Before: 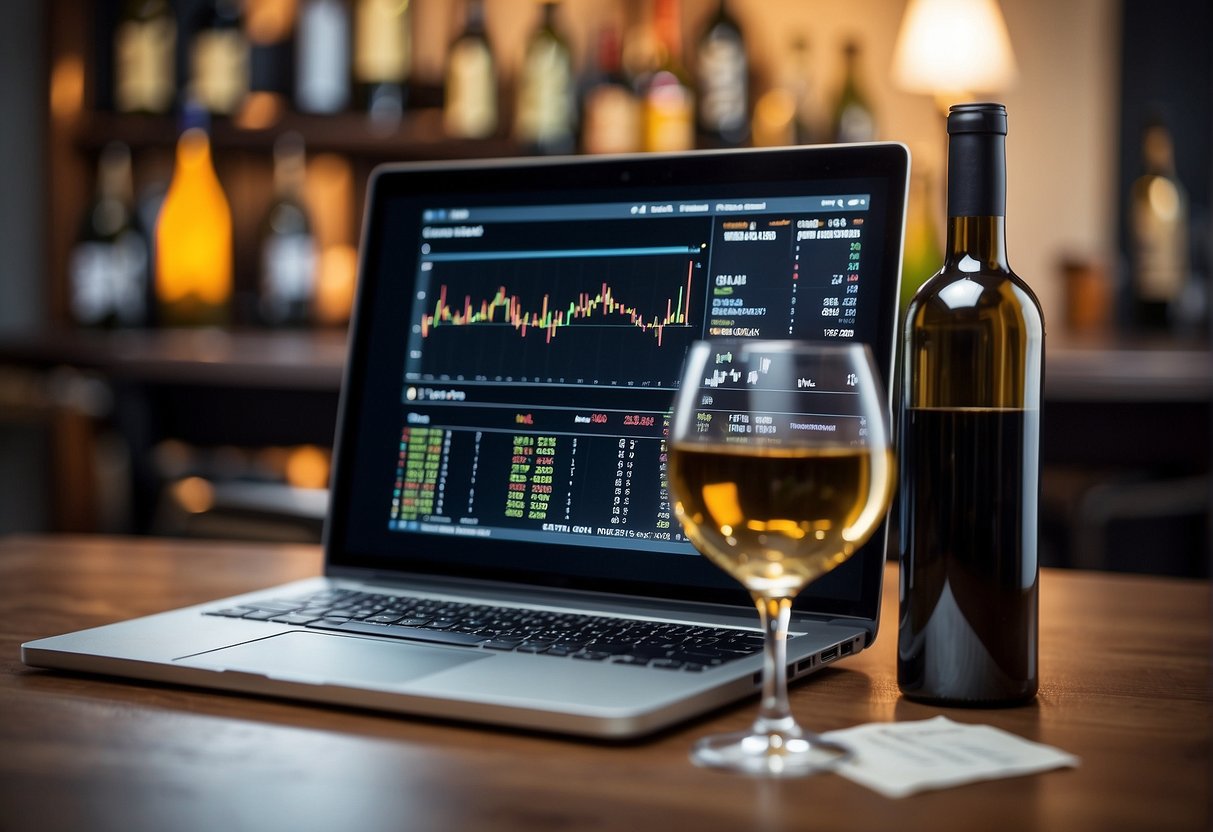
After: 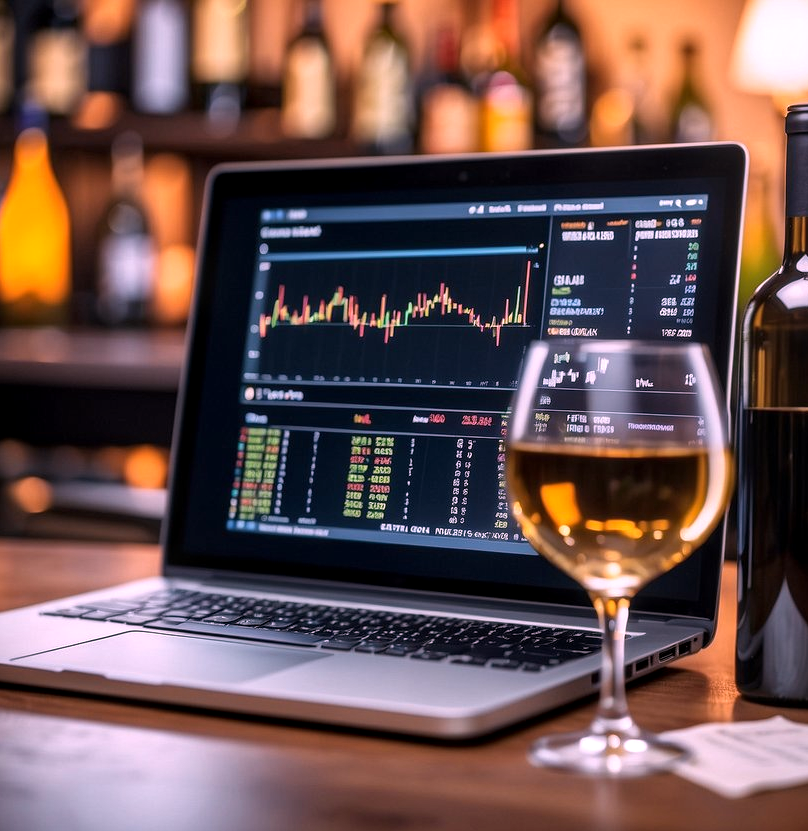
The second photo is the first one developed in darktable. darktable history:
white balance: red 1.188, blue 1.11
crop and rotate: left 13.409%, right 19.924%
local contrast: on, module defaults
